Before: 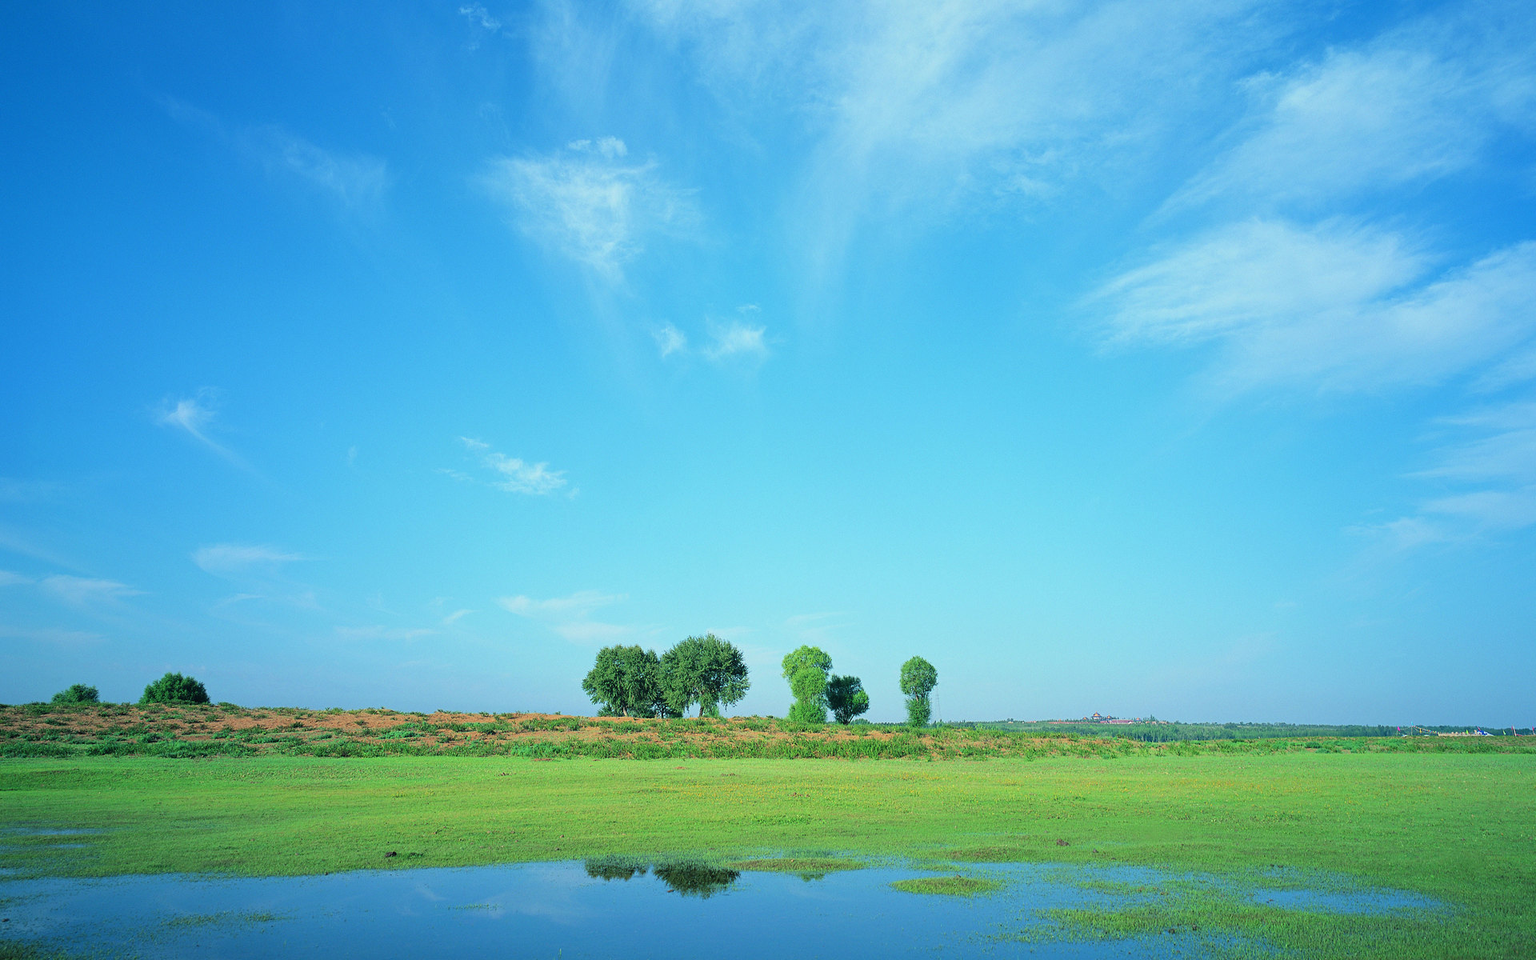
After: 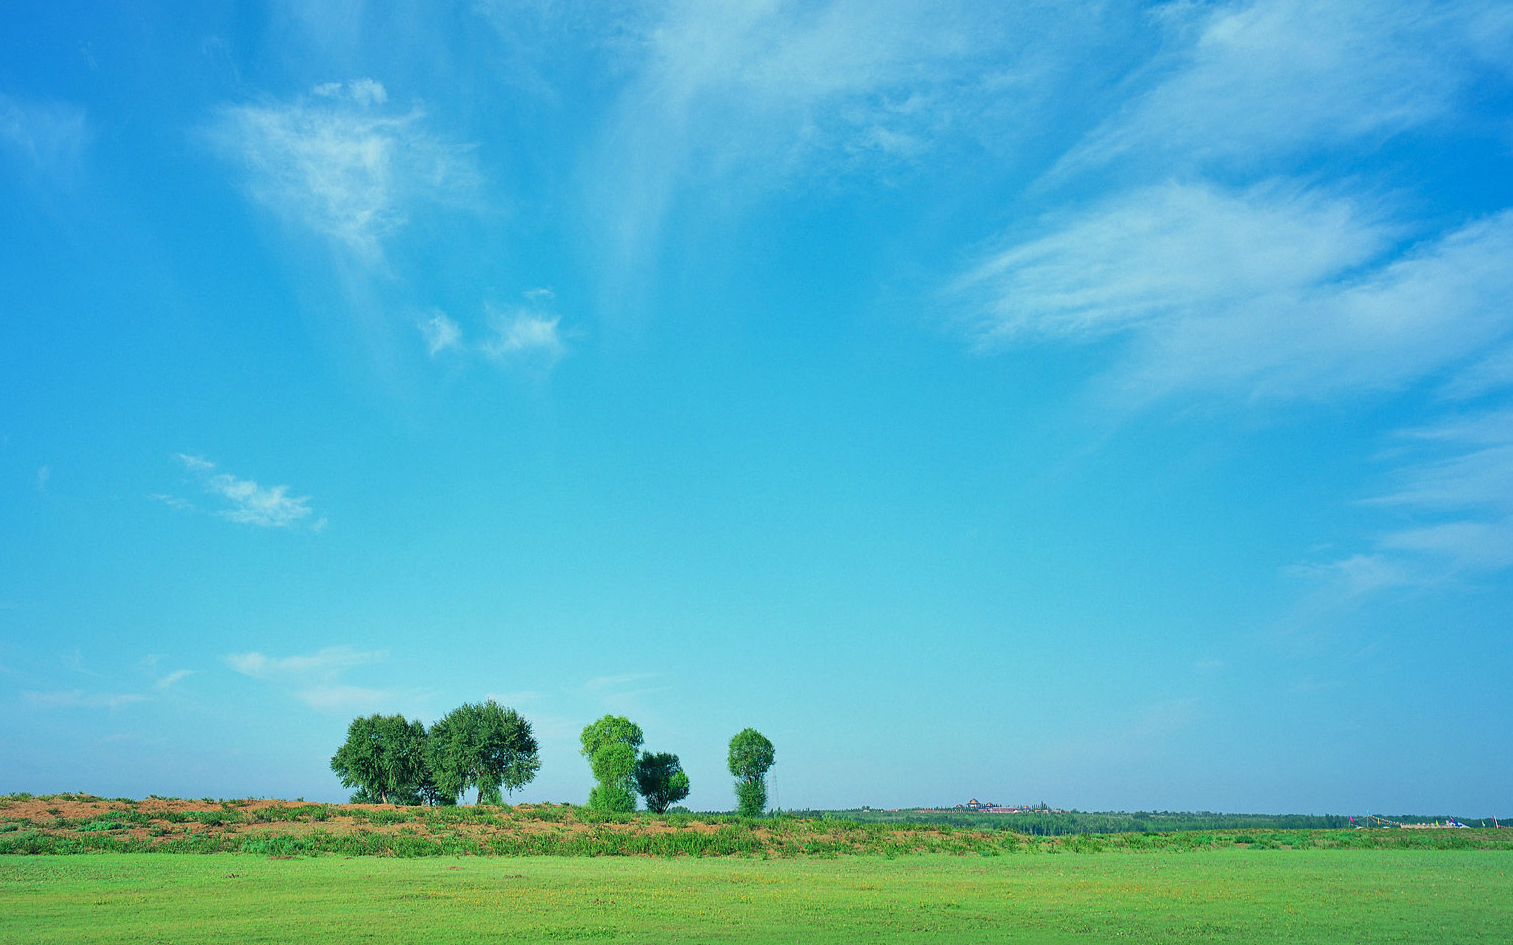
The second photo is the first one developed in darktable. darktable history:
crop and rotate: left 20.677%, top 7.734%, right 0.477%, bottom 13.447%
shadows and highlights: soften with gaussian
